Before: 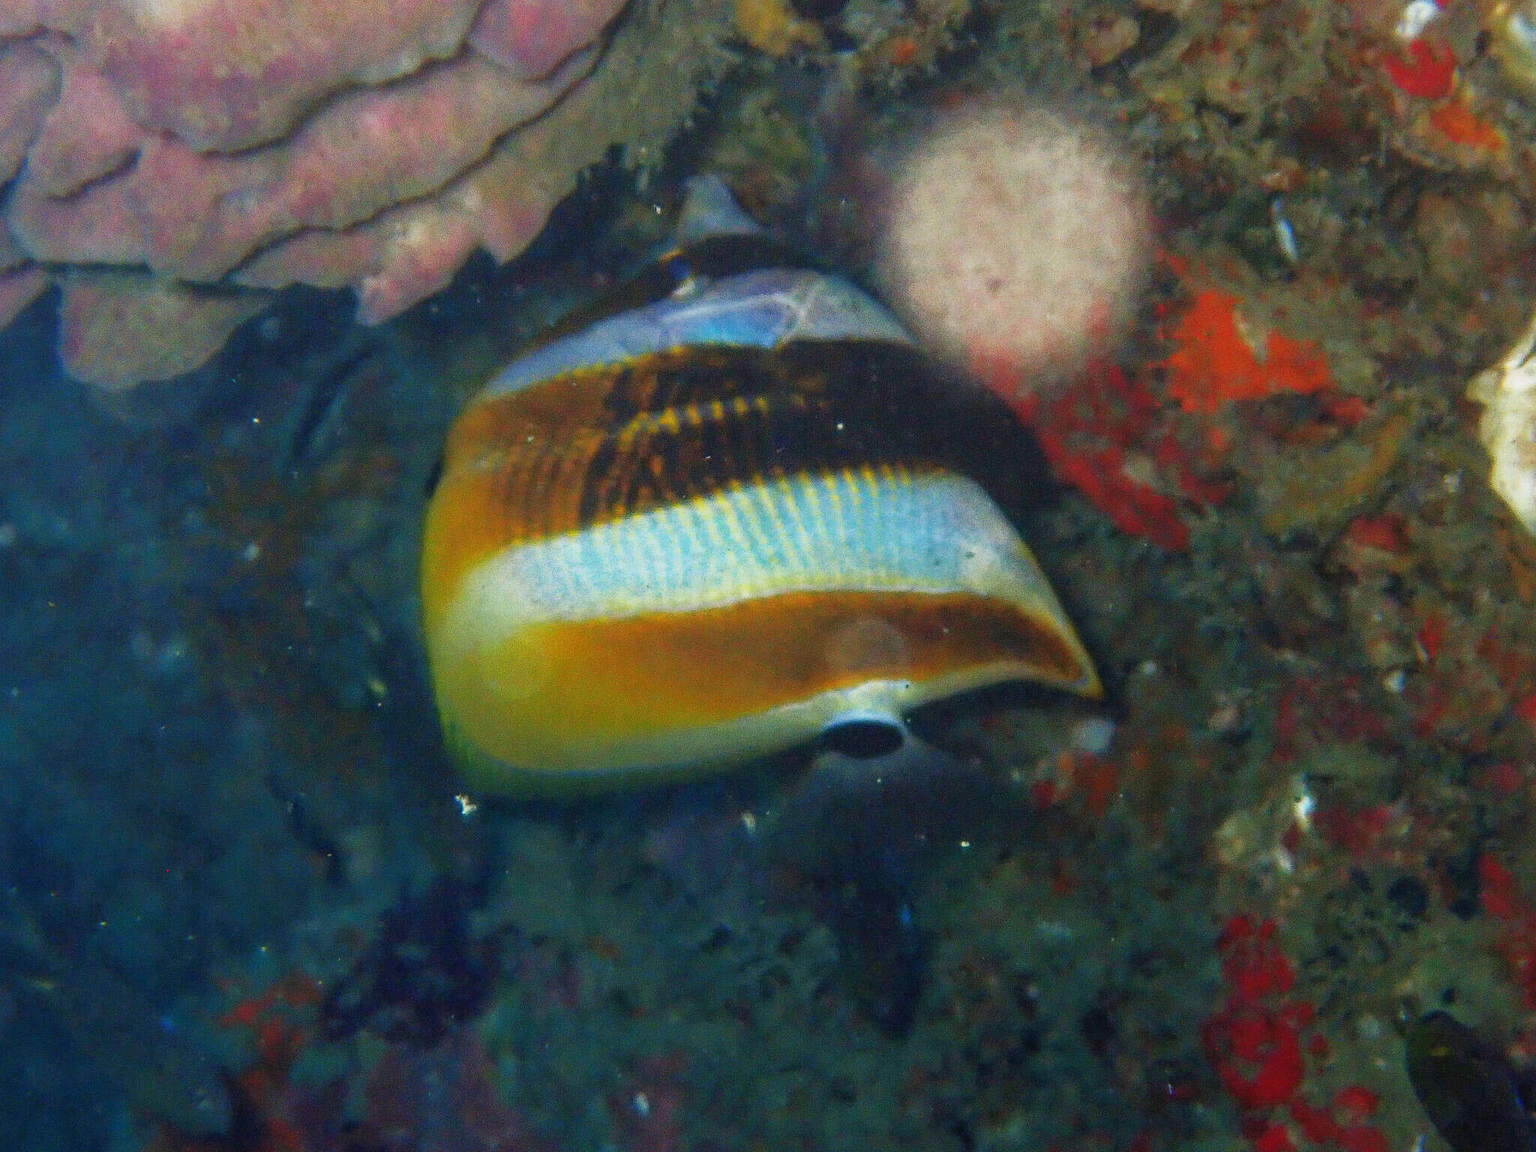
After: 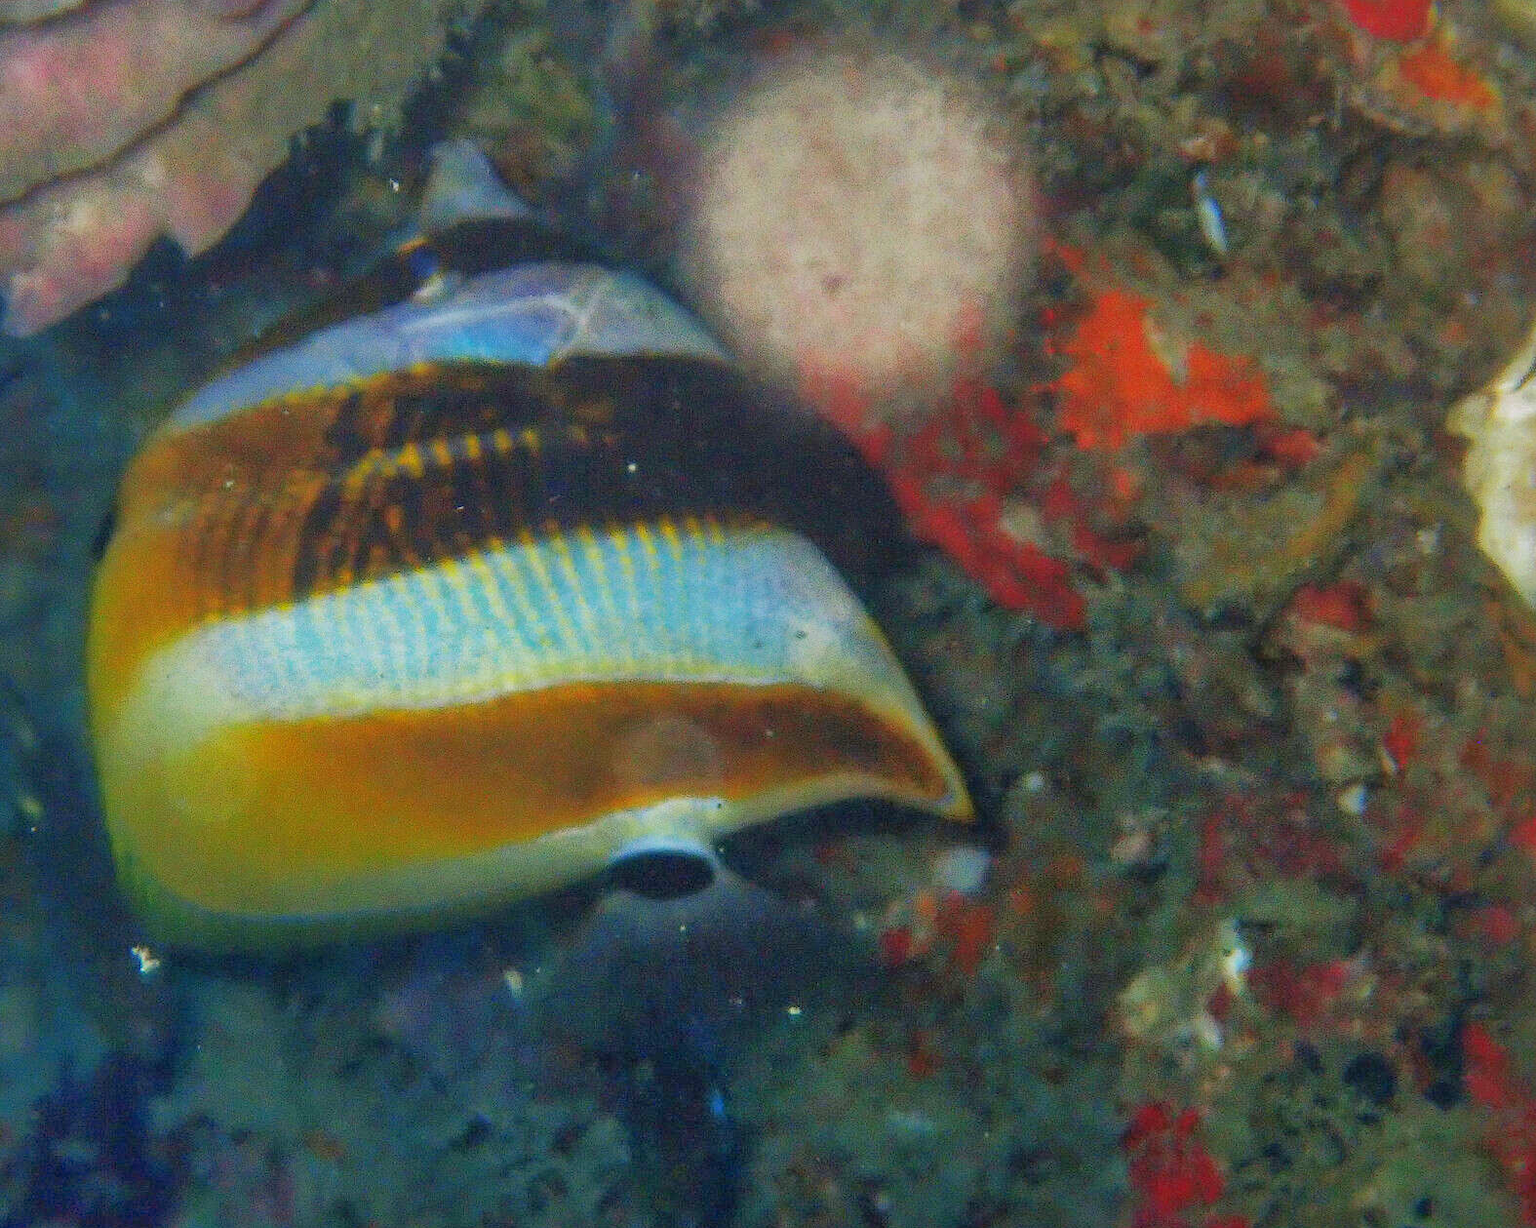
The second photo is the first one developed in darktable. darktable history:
crop: left 23.095%, top 5.827%, bottom 11.854%
shadows and highlights: highlights -60
